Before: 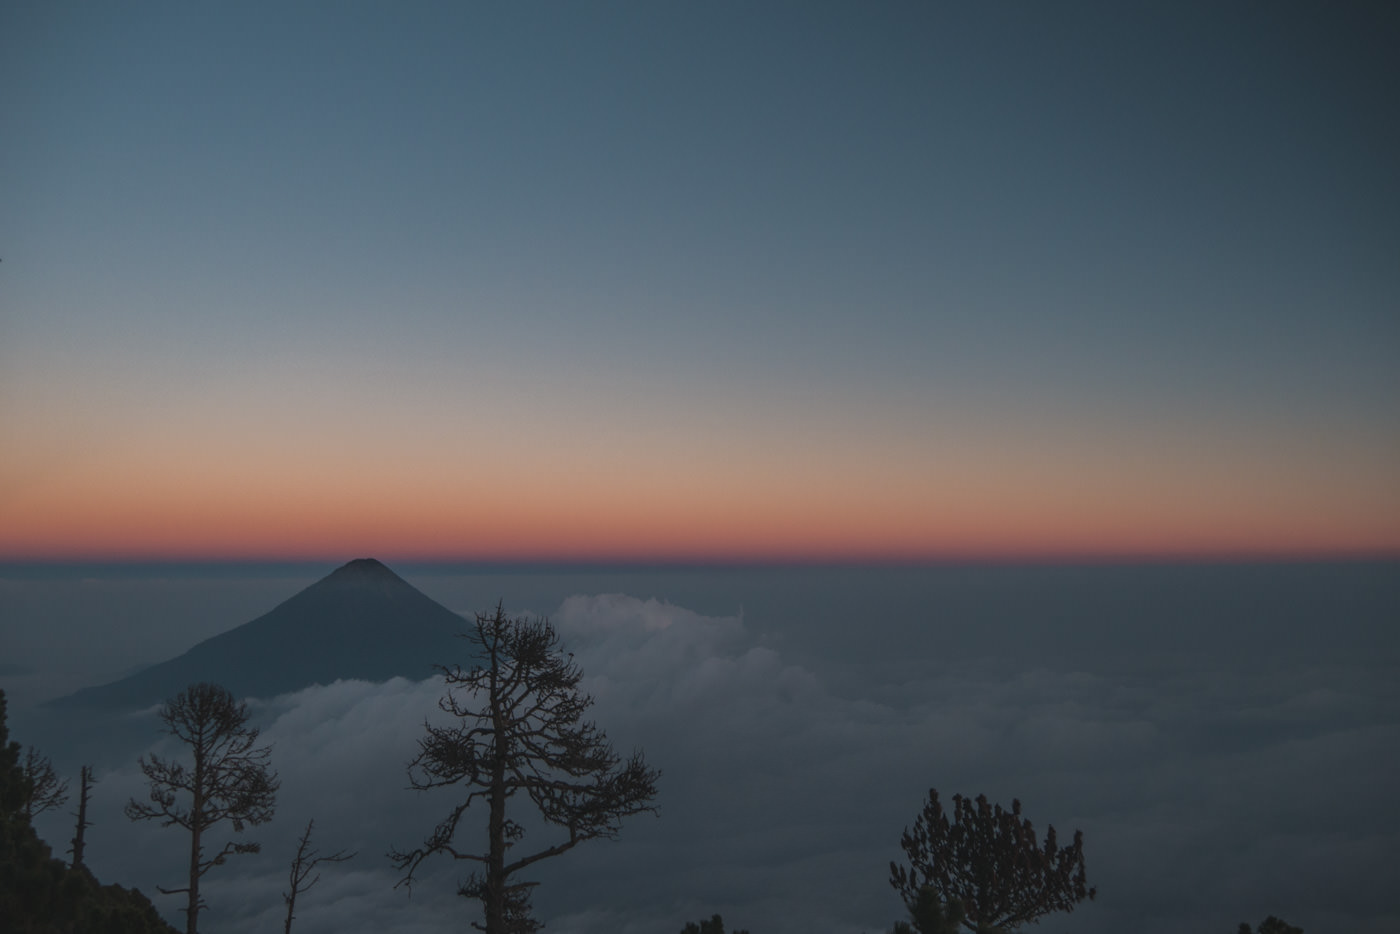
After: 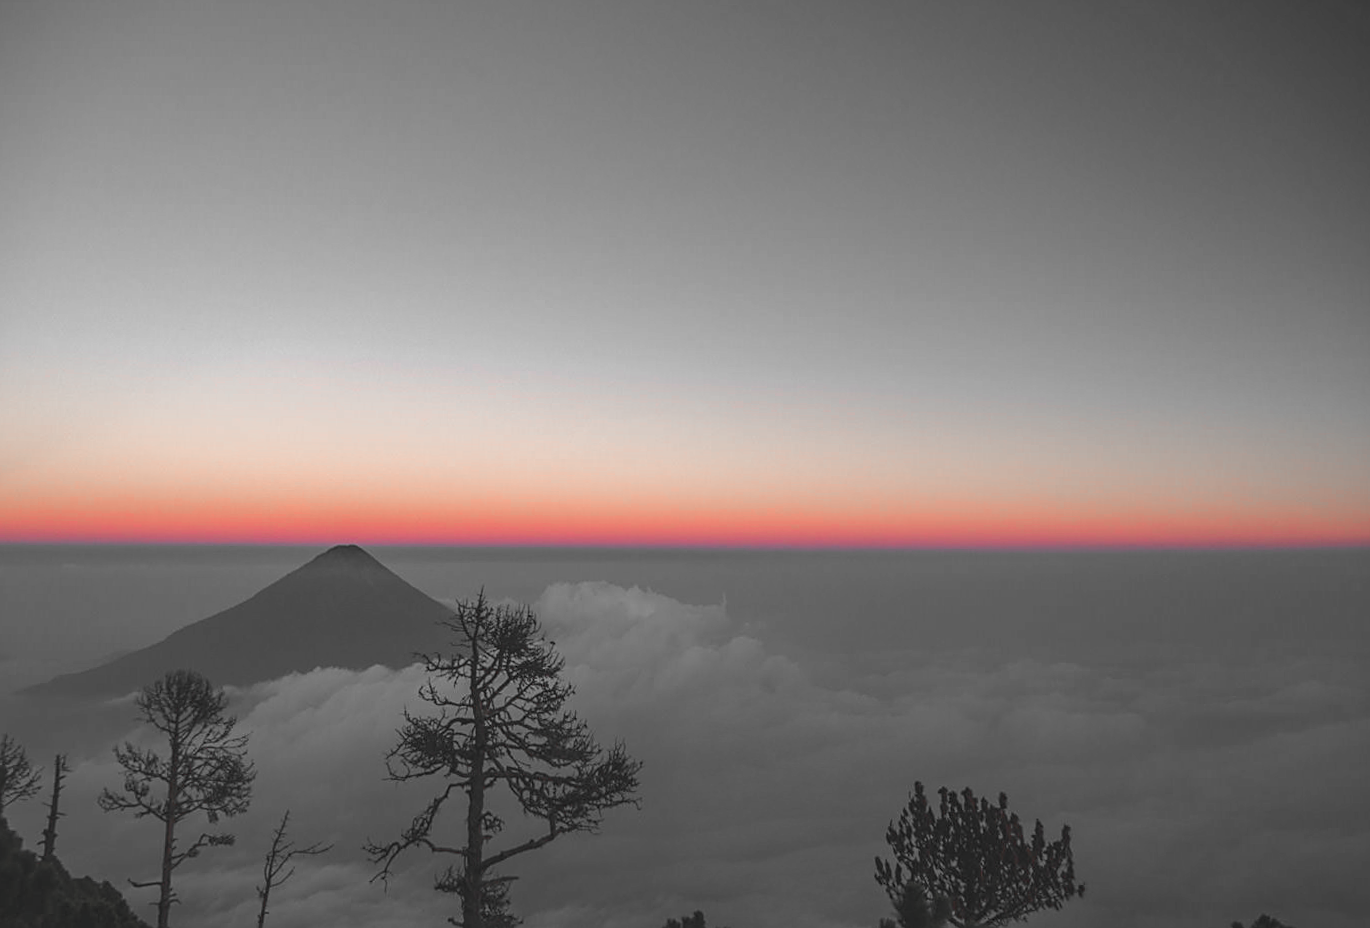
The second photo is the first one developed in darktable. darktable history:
rotate and perspective: rotation 0.226°, lens shift (vertical) -0.042, crop left 0.023, crop right 0.982, crop top 0.006, crop bottom 0.994
sharpen: on, module defaults
color zones: curves: ch1 [(0, 0.831) (0.08, 0.771) (0.157, 0.268) (0.241, 0.207) (0.562, -0.005) (0.714, -0.013) (0.876, 0.01) (1, 0.831)]
exposure: black level correction 0, exposure 1 EV, compensate highlight preservation false
